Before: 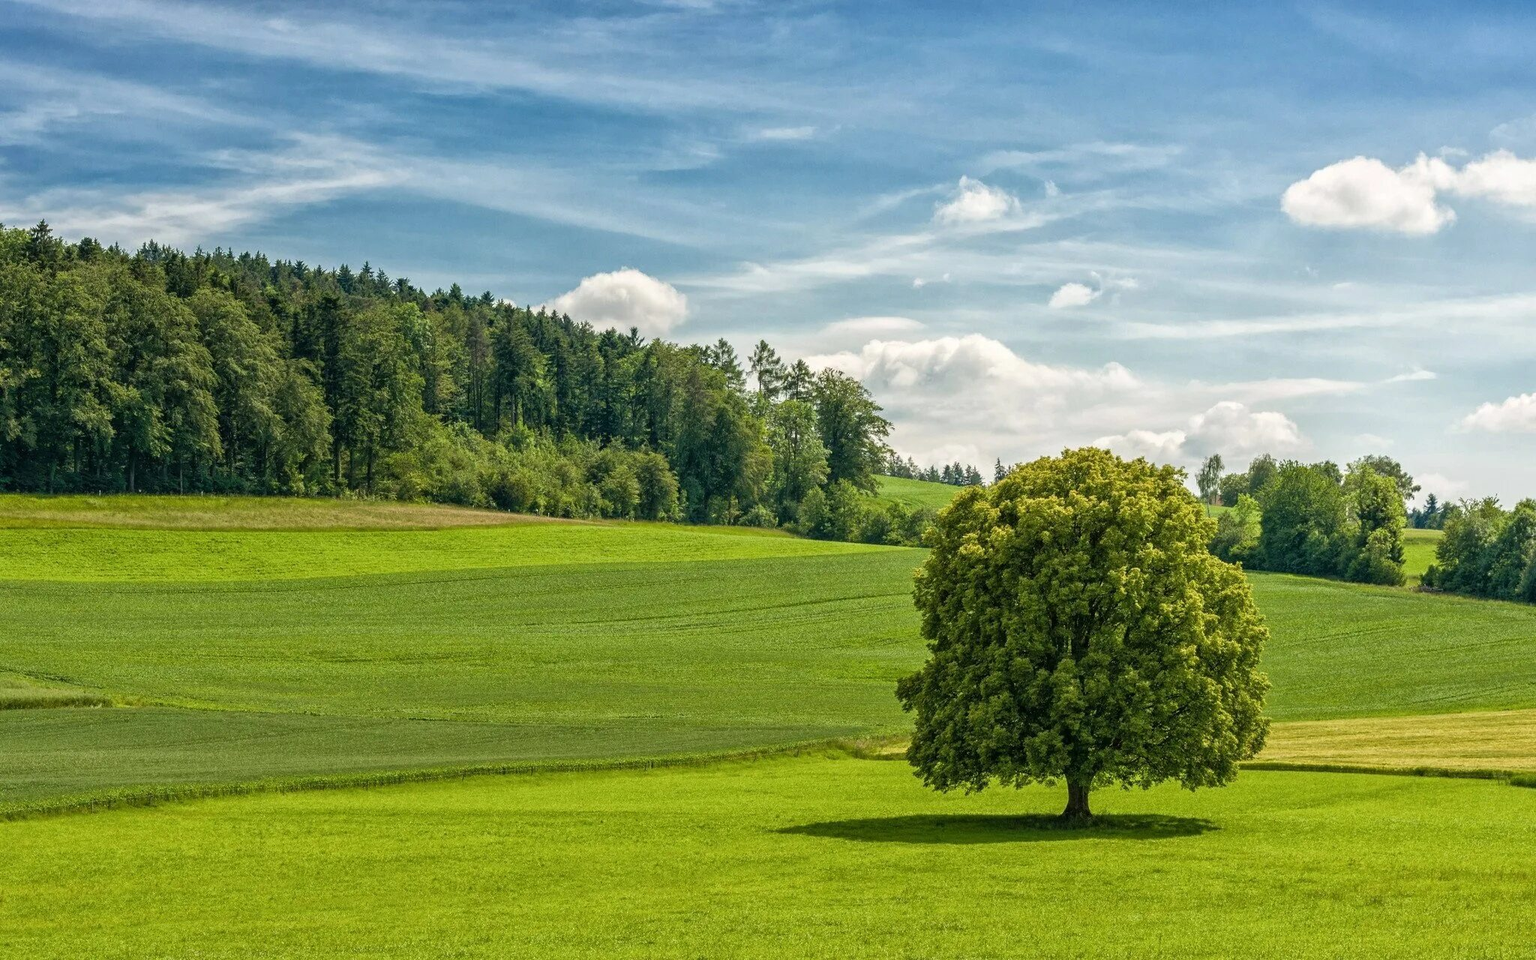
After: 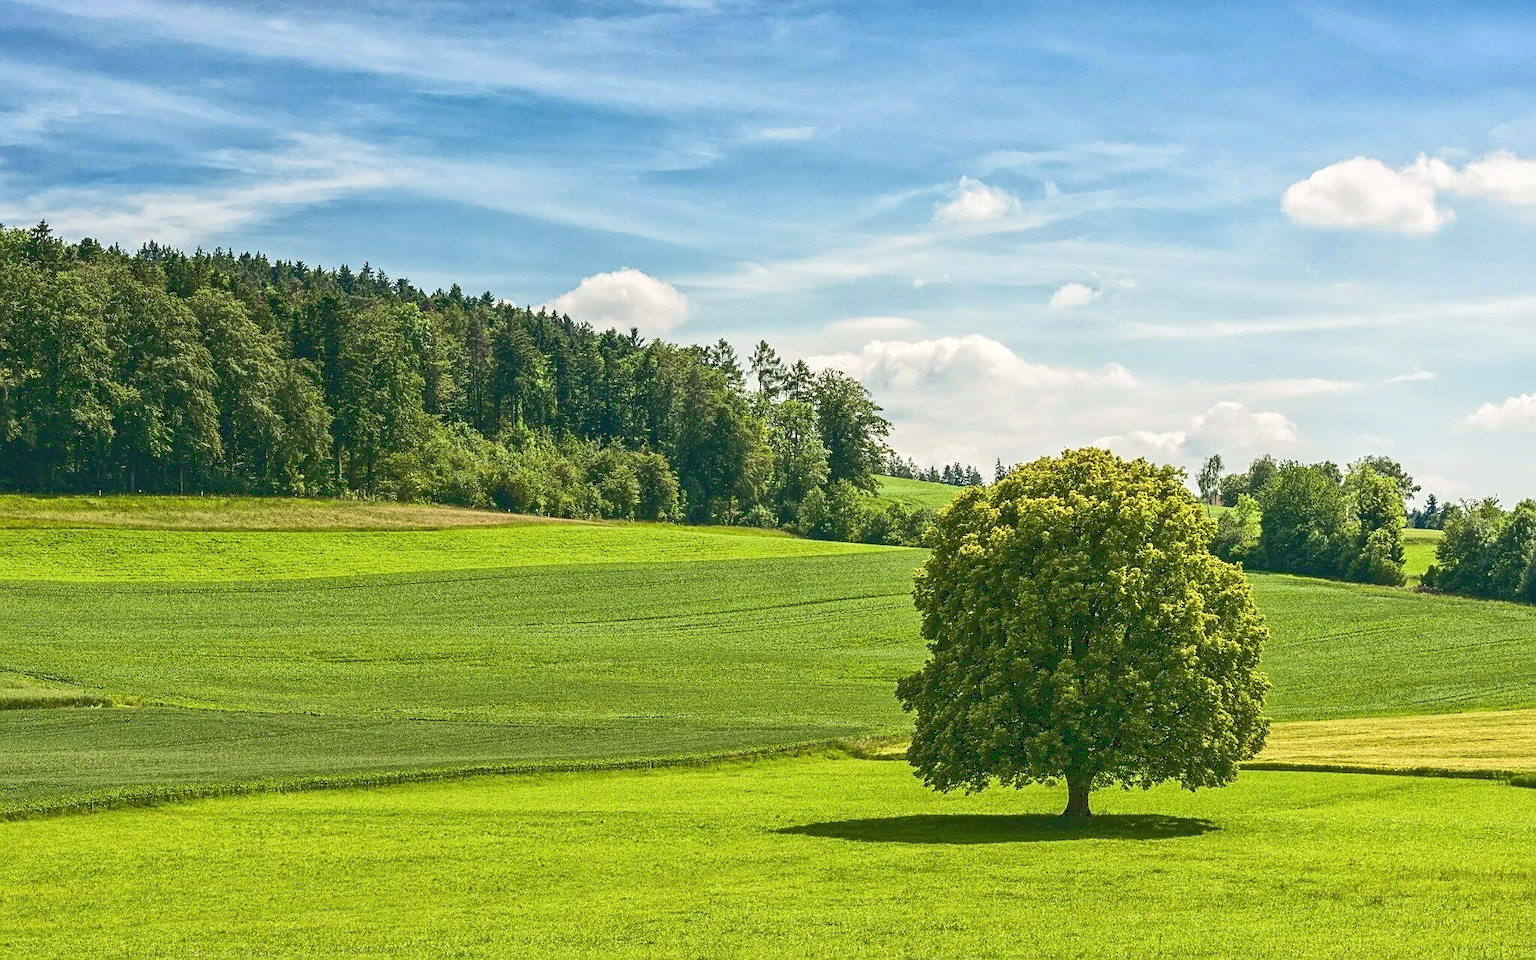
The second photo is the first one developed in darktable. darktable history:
tone curve: curves: ch0 [(0, 0) (0.003, 0.17) (0.011, 0.17) (0.025, 0.17) (0.044, 0.168) (0.069, 0.167) (0.1, 0.173) (0.136, 0.181) (0.177, 0.199) (0.224, 0.226) (0.277, 0.271) (0.335, 0.333) (0.399, 0.419) (0.468, 0.52) (0.543, 0.621) (0.623, 0.716) (0.709, 0.795) (0.801, 0.867) (0.898, 0.914) (1, 1)]
sharpen: on, module defaults
